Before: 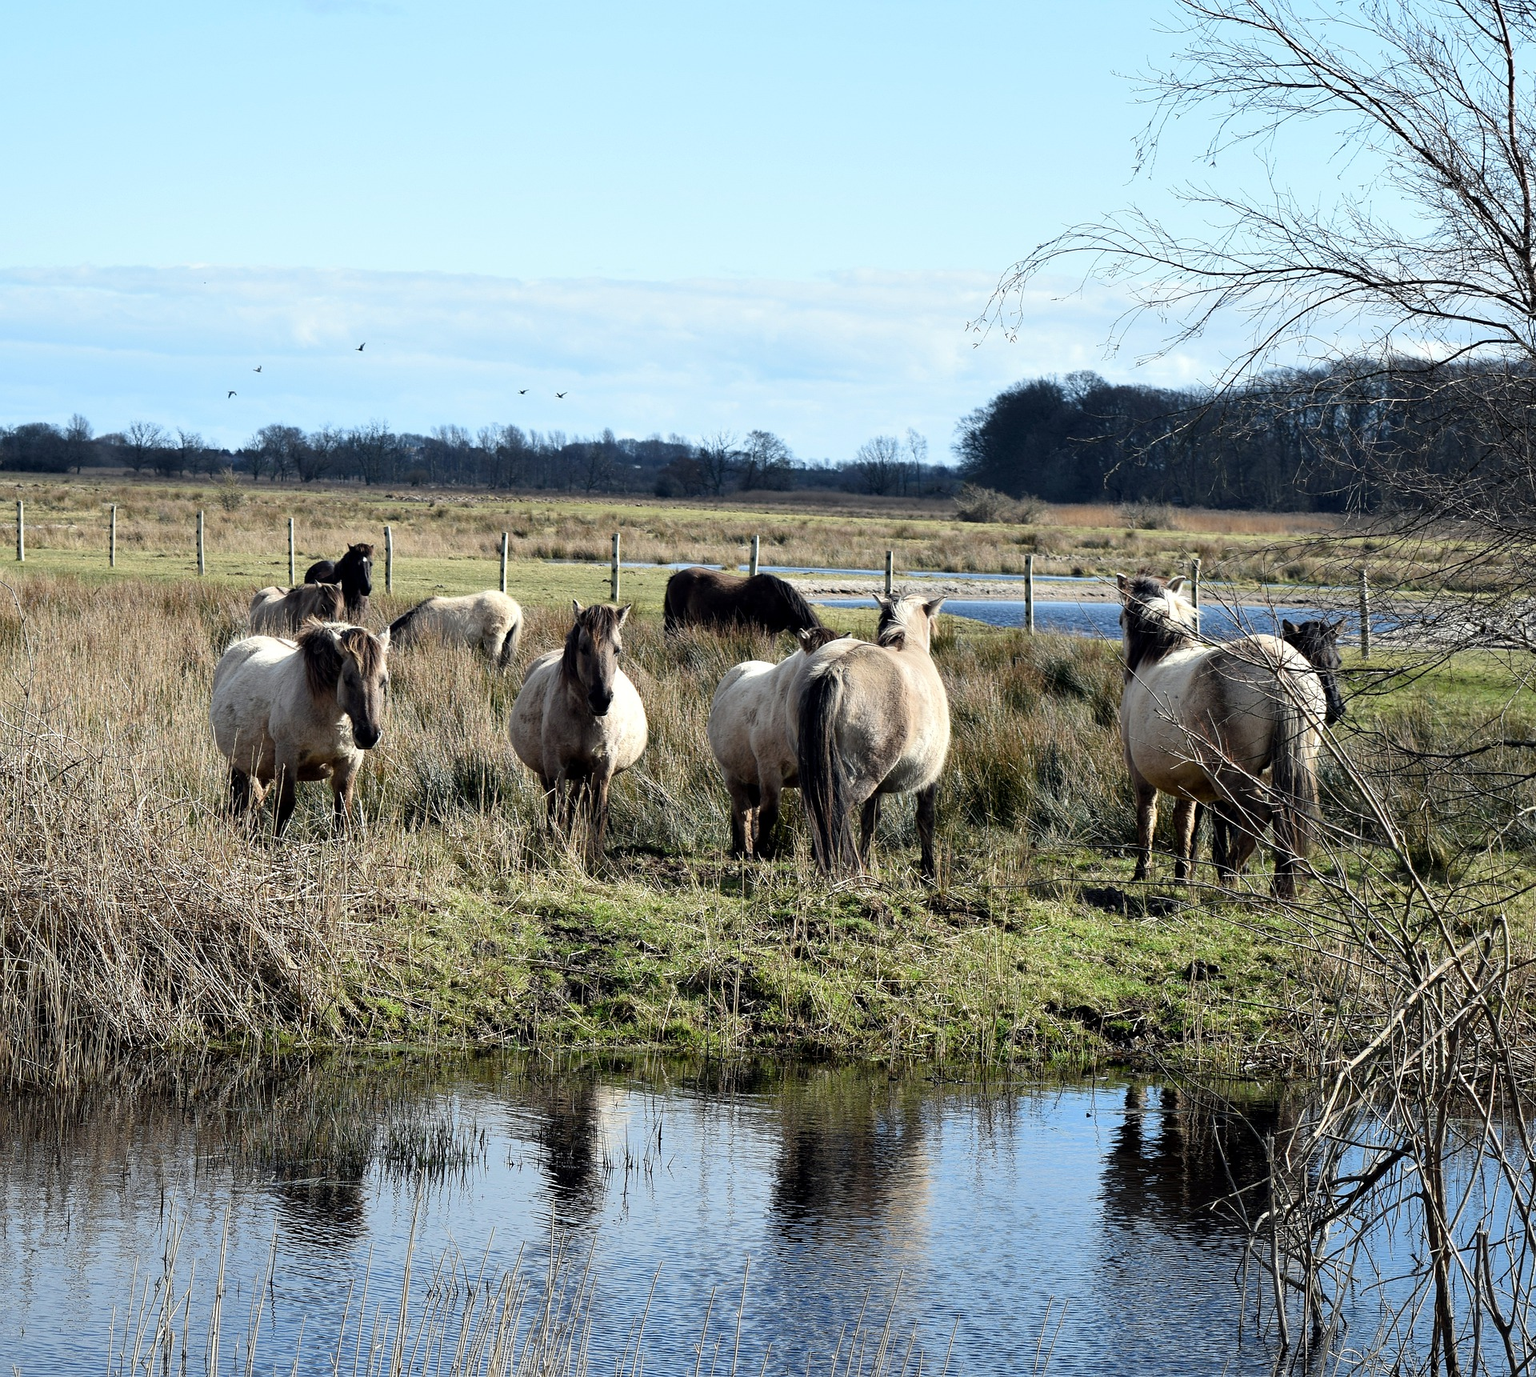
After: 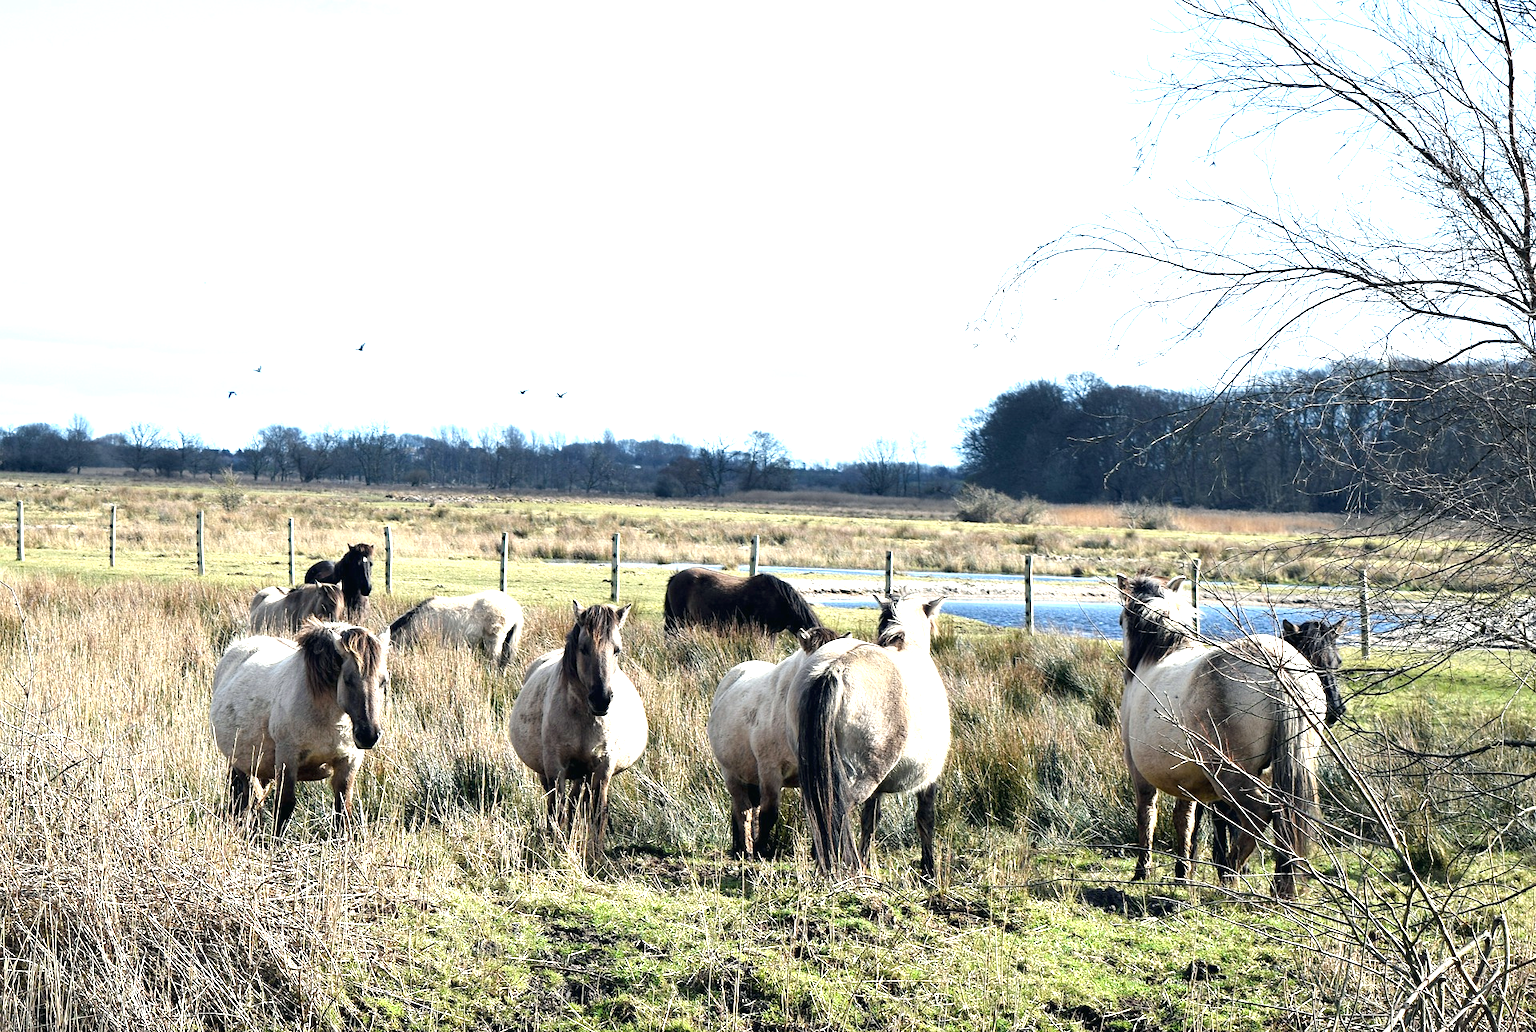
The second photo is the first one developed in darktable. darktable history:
exposure: black level correction 0, exposure 1.1 EV, compensate exposure bias true, compensate highlight preservation false
color balance: mode lift, gamma, gain (sRGB), lift [1, 1, 1.022, 1.026]
crop: bottom 24.988%
